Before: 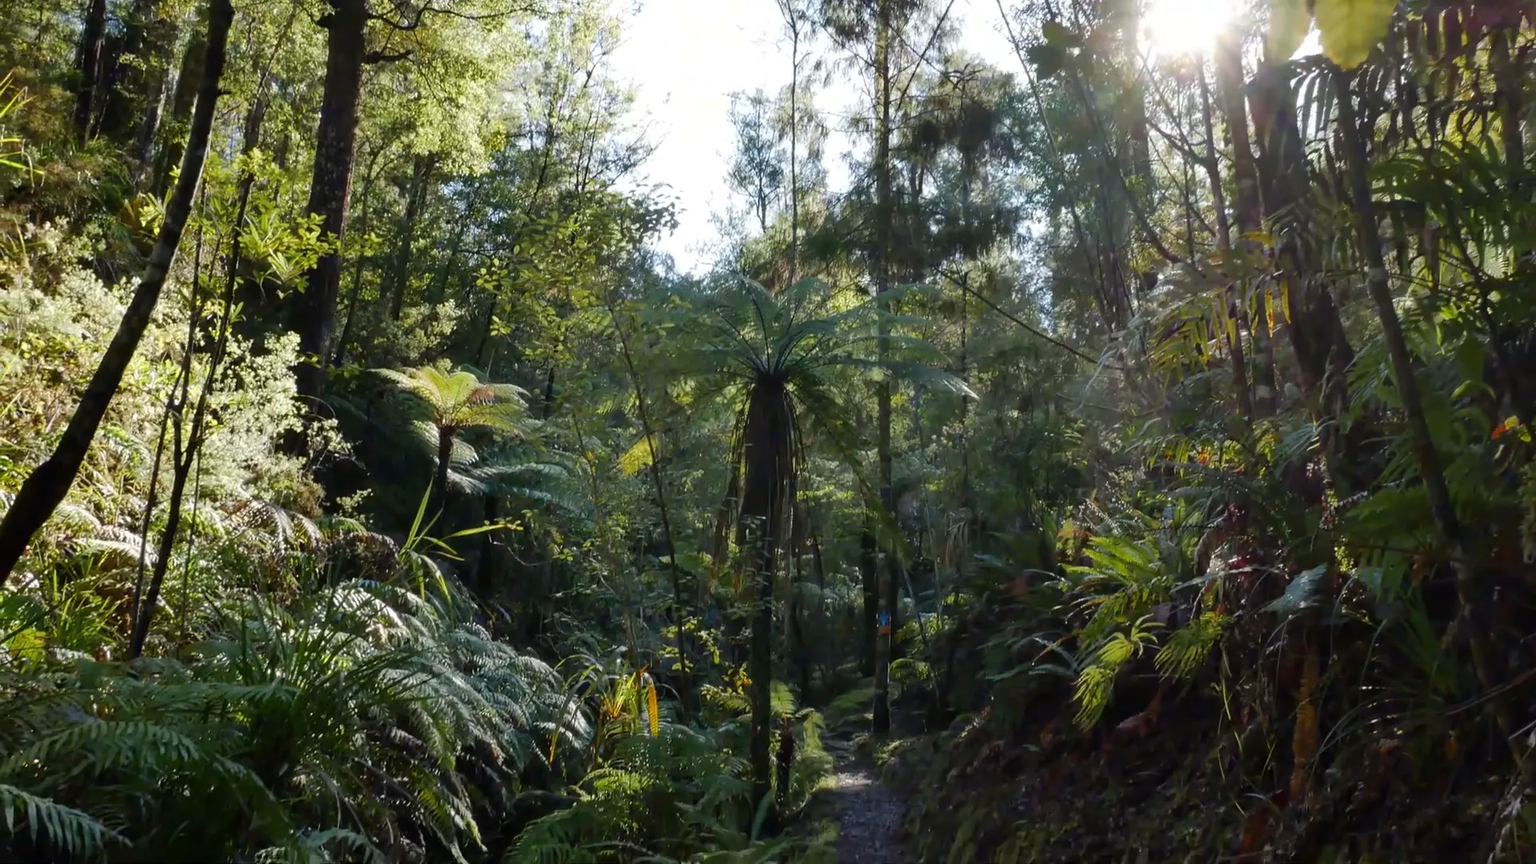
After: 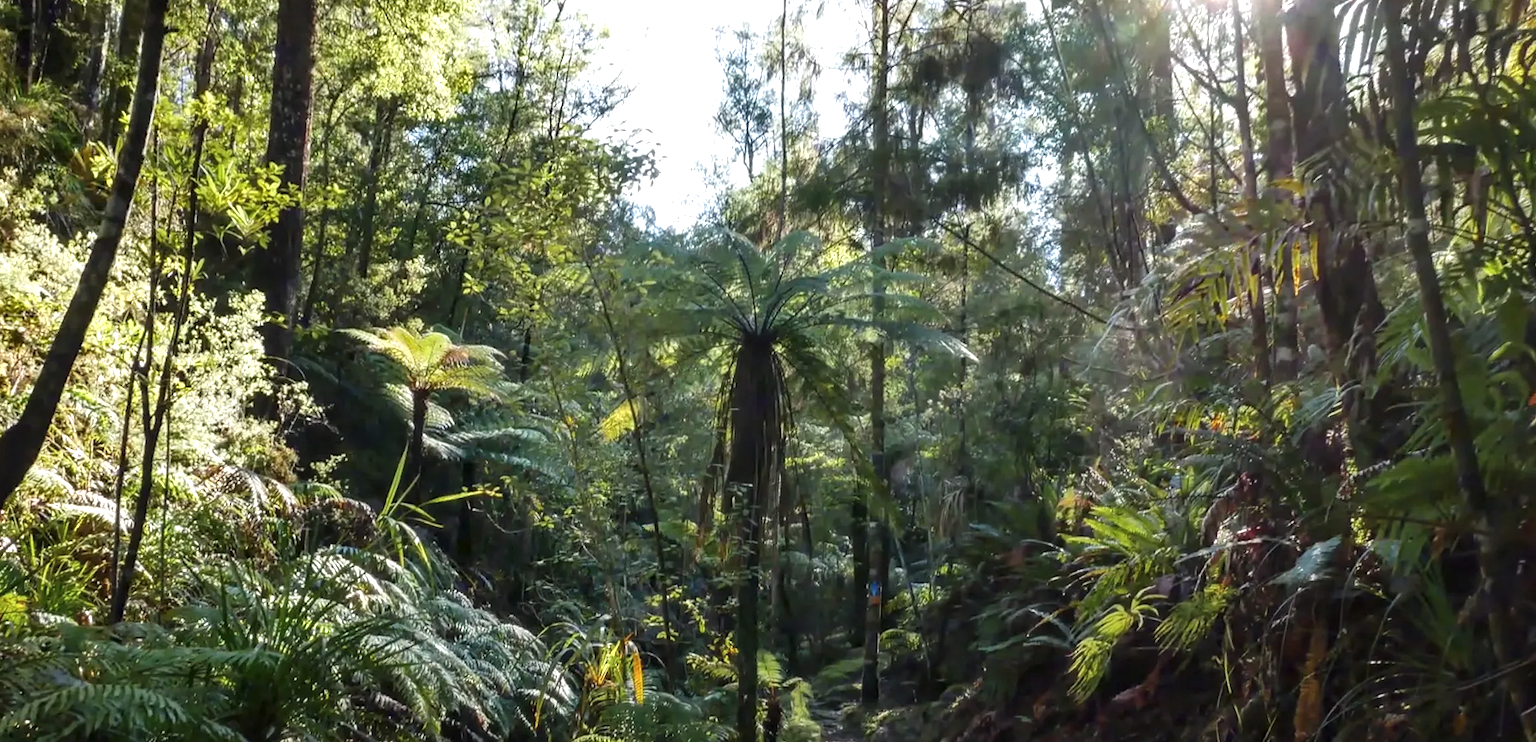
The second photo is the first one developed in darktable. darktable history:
local contrast: detail 130%
crop: top 7.625%, bottom 8.027%
rotate and perspective: rotation 0.074°, lens shift (vertical) 0.096, lens shift (horizontal) -0.041, crop left 0.043, crop right 0.952, crop top 0.024, crop bottom 0.979
exposure: black level correction -0.002, exposure 0.54 EV, compensate highlight preservation false
